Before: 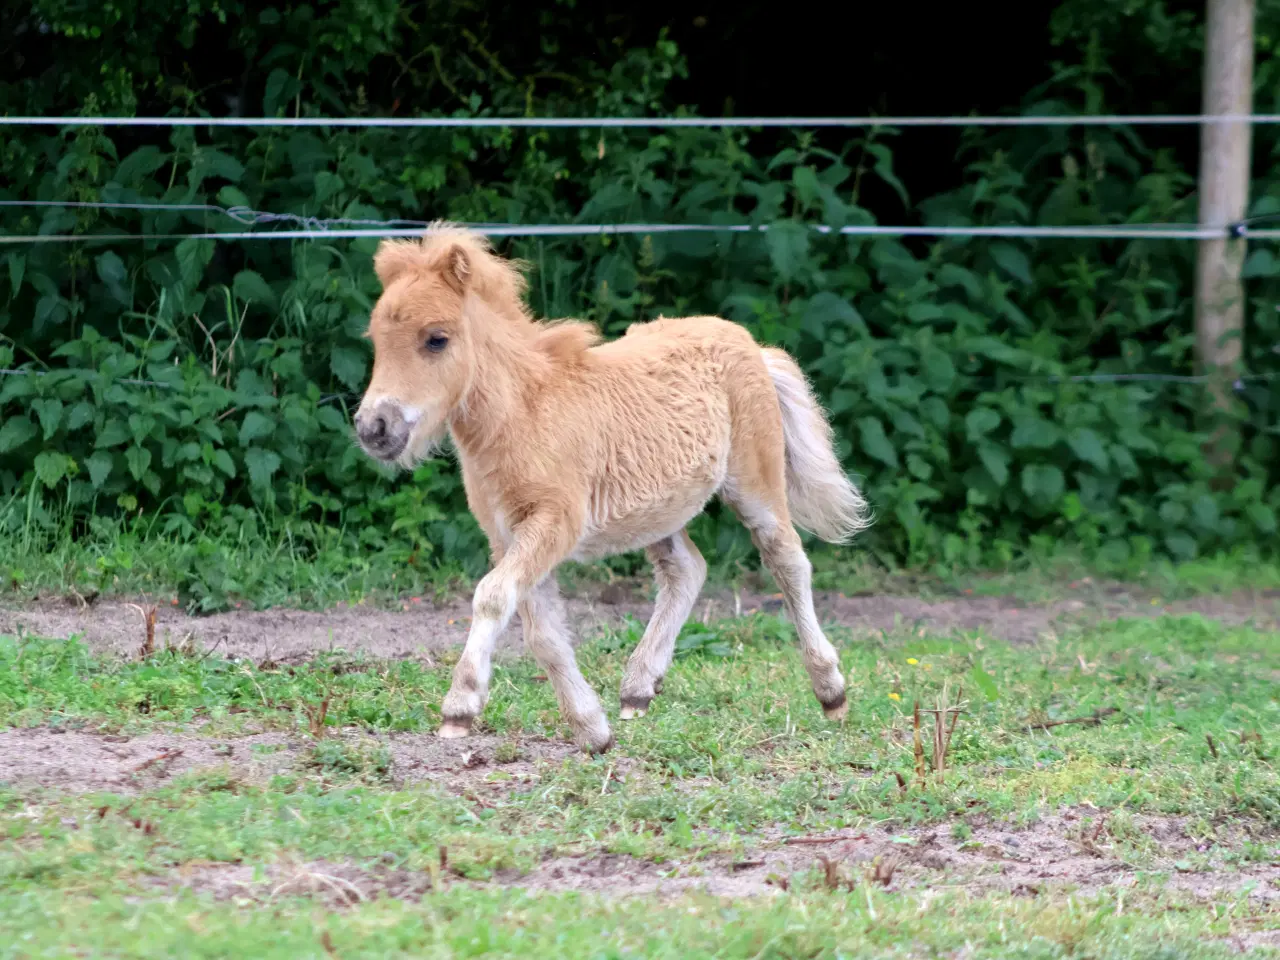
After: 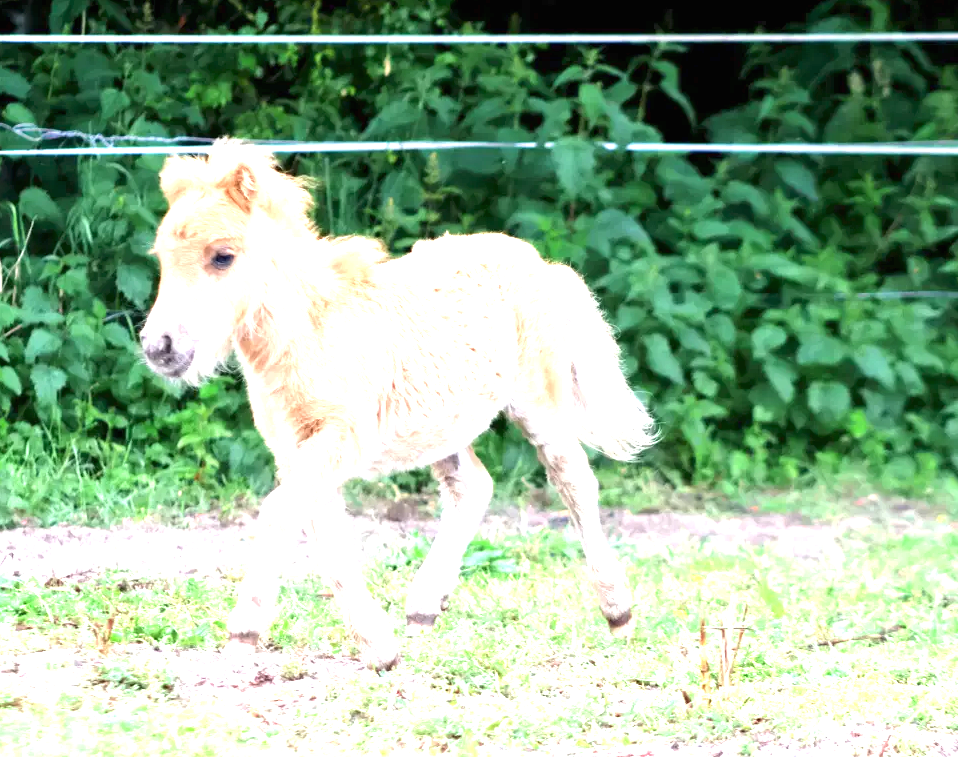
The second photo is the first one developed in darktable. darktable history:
crop: left 16.768%, top 8.653%, right 8.362%, bottom 12.485%
exposure: black level correction 0, exposure 1.741 EV, compensate exposure bias true, compensate highlight preservation false
